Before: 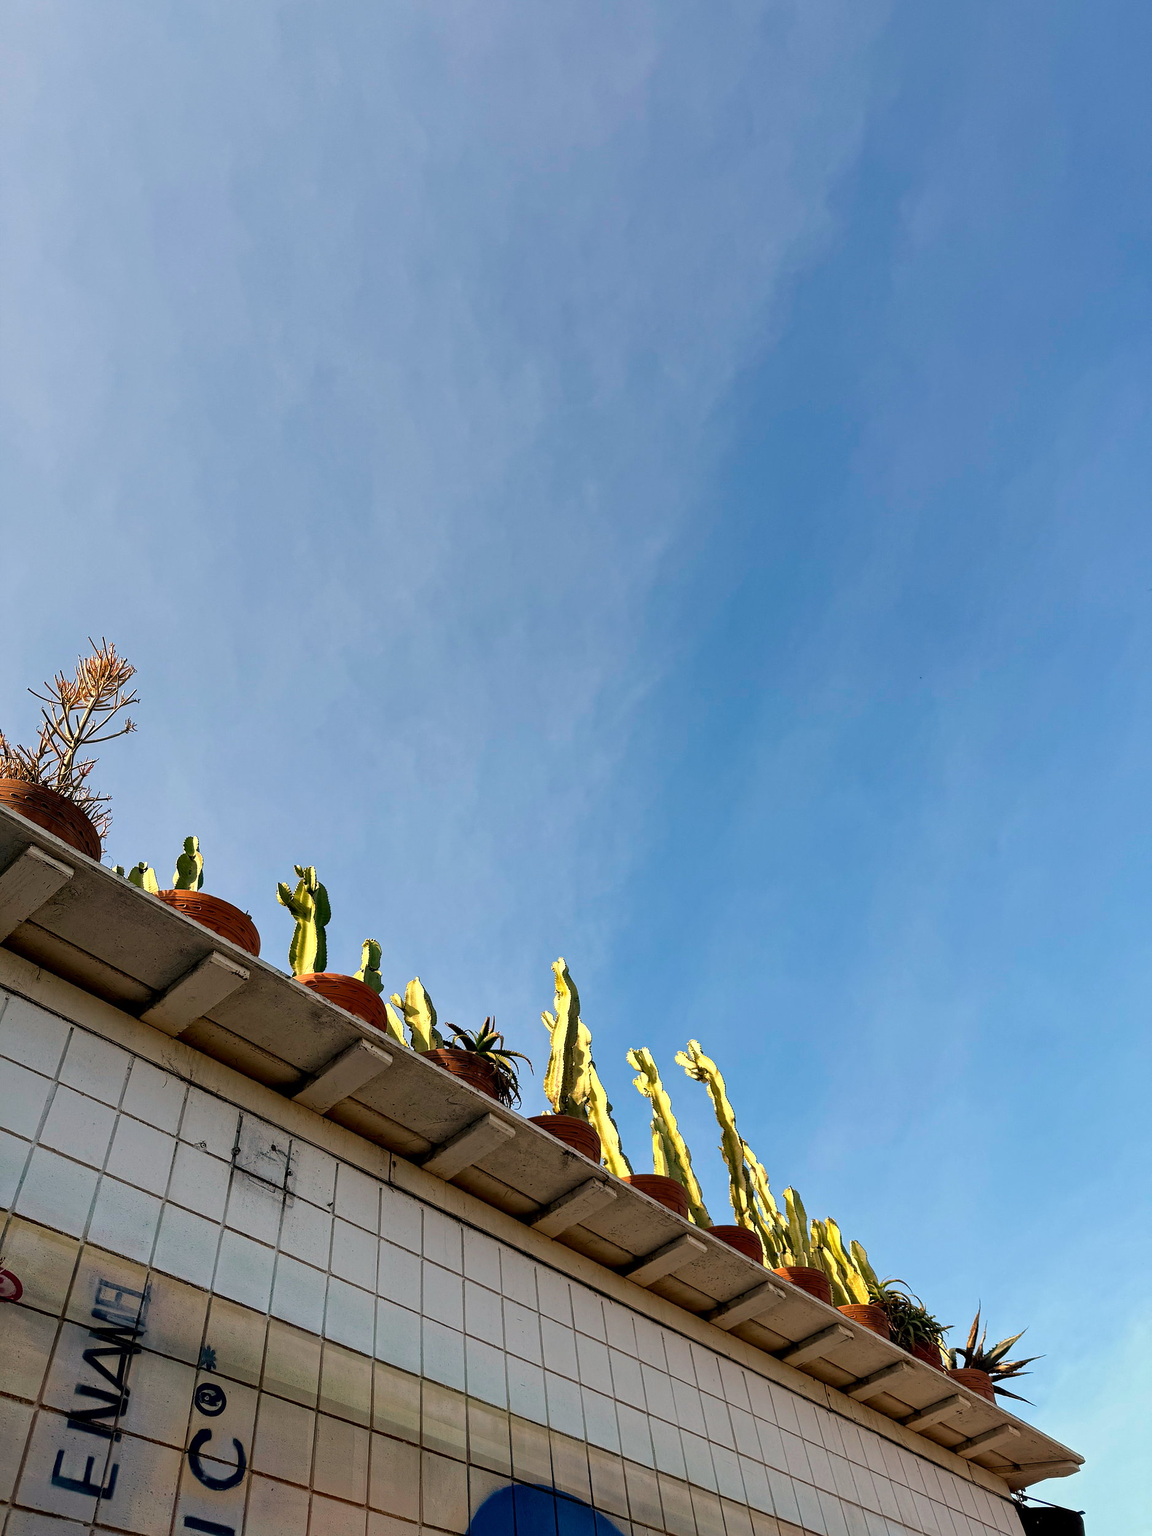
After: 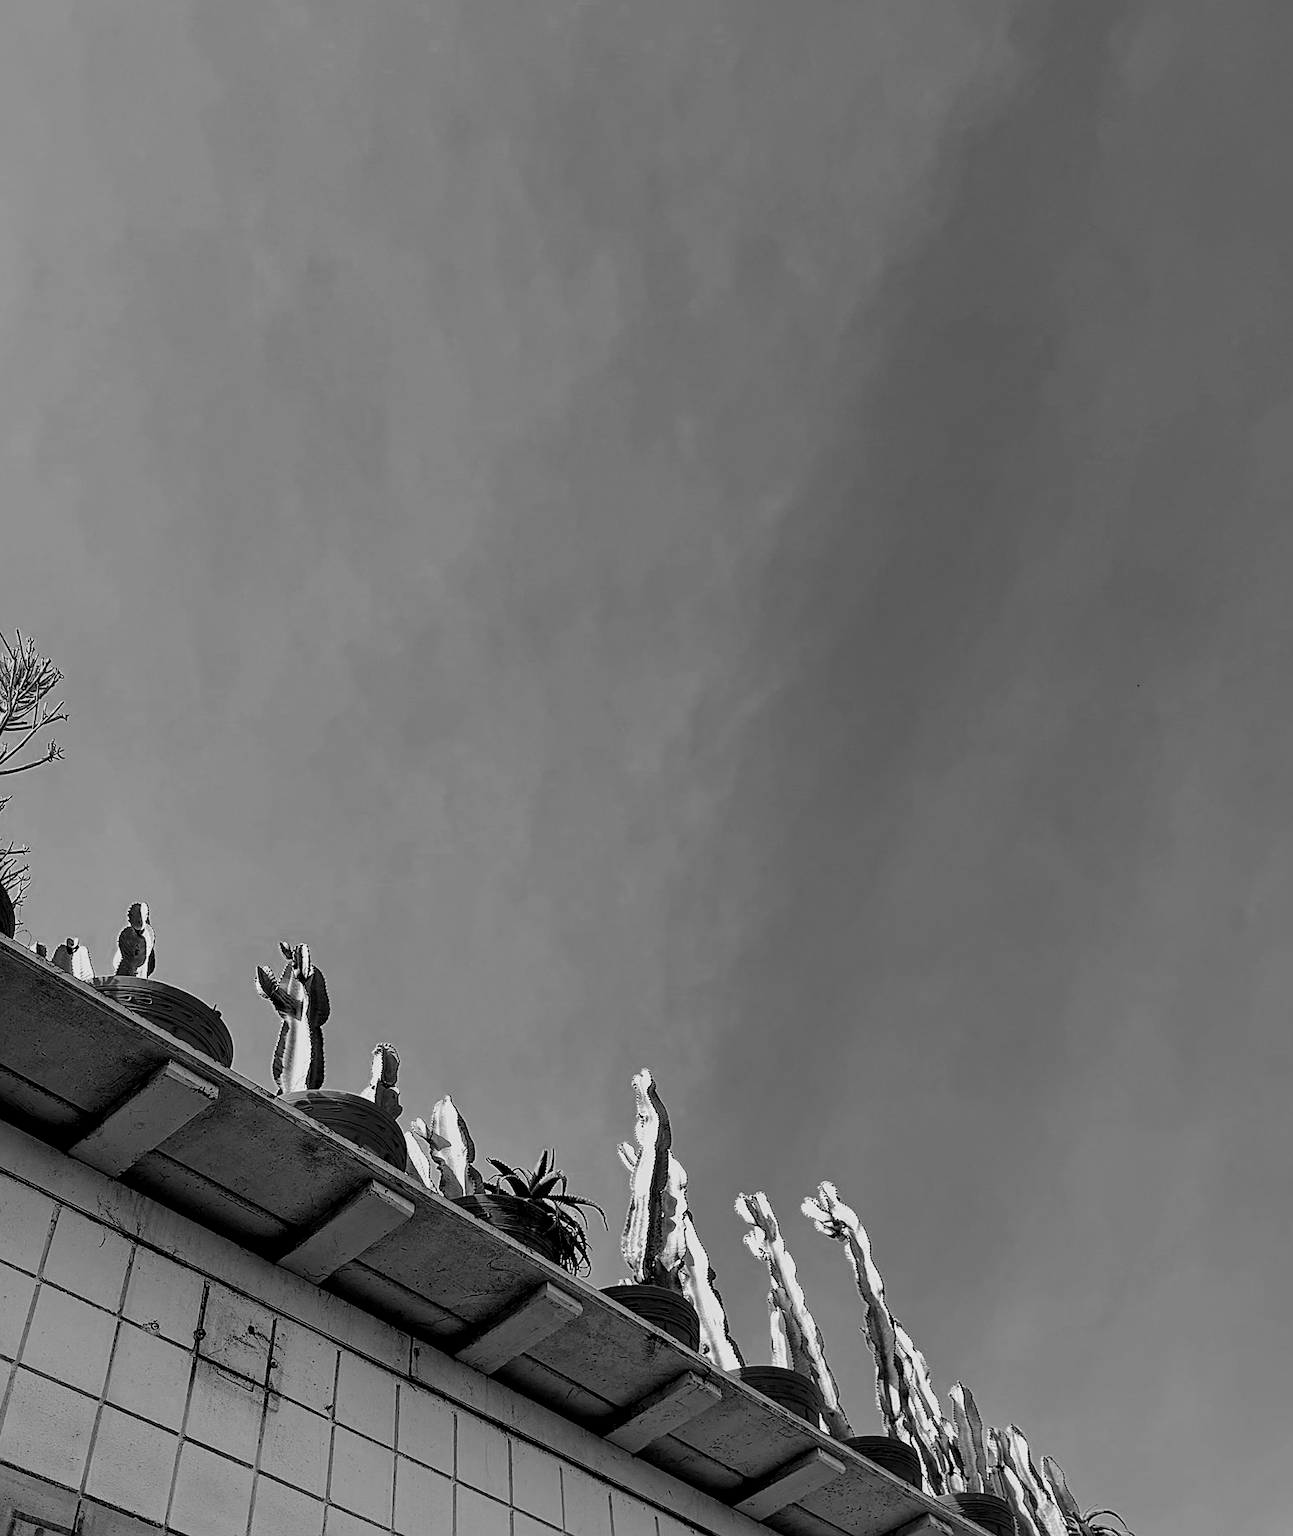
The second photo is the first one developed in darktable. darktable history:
local contrast: highlights 101%, shadows 97%, detail 119%, midtone range 0.2
crop: left 7.879%, top 11.57%, right 10.192%, bottom 15.431%
sharpen: on, module defaults
color zones: curves: ch0 [(0.002, 0.593) (0.143, 0.417) (0.285, 0.541) (0.455, 0.289) (0.608, 0.327) (0.727, 0.283) (0.869, 0.571) (1, 0.603)]; ch1 [(0, 0) (0.143, 0) (0.286, 0) (0.429, 0) (0.571, 0) (0.714, 0) (0.857, 0)]
exposure: black level correction 0.001, exposure -0.125 EV, compensate highlight preservation false
color correction: highlights a* 5.97, highlights b* 4.69
filmic rgb: black relative exposure -7.65 EV, white relative exposure 4.56 EV, hardness 3.61, contrast 0.992
